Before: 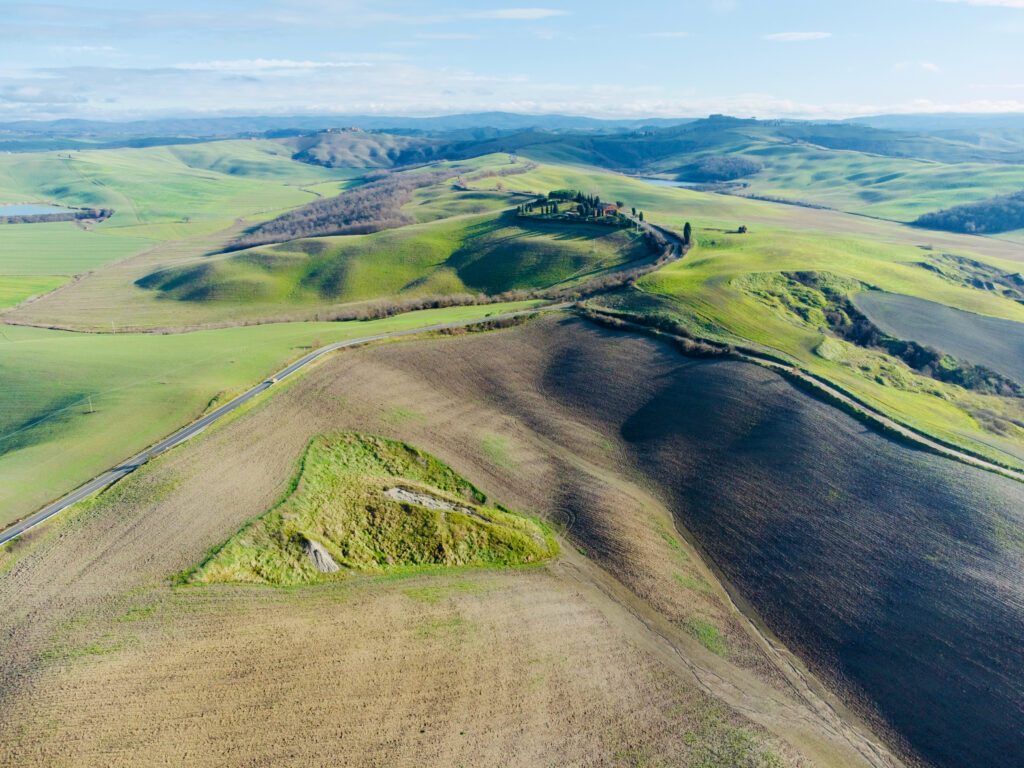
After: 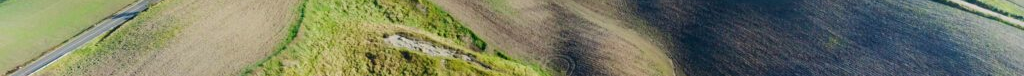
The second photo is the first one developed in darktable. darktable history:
crop and rotate: top 59.084%, bottom 30.916%
color zones: curves: ch1 [(0, 0.469) (0.001, 0.469) (0.12, 0.446) (0.248, 0.469) (0.5, 0.5) (0.748, 0.5) (0.999, 0.469) (1, 0.469)]
